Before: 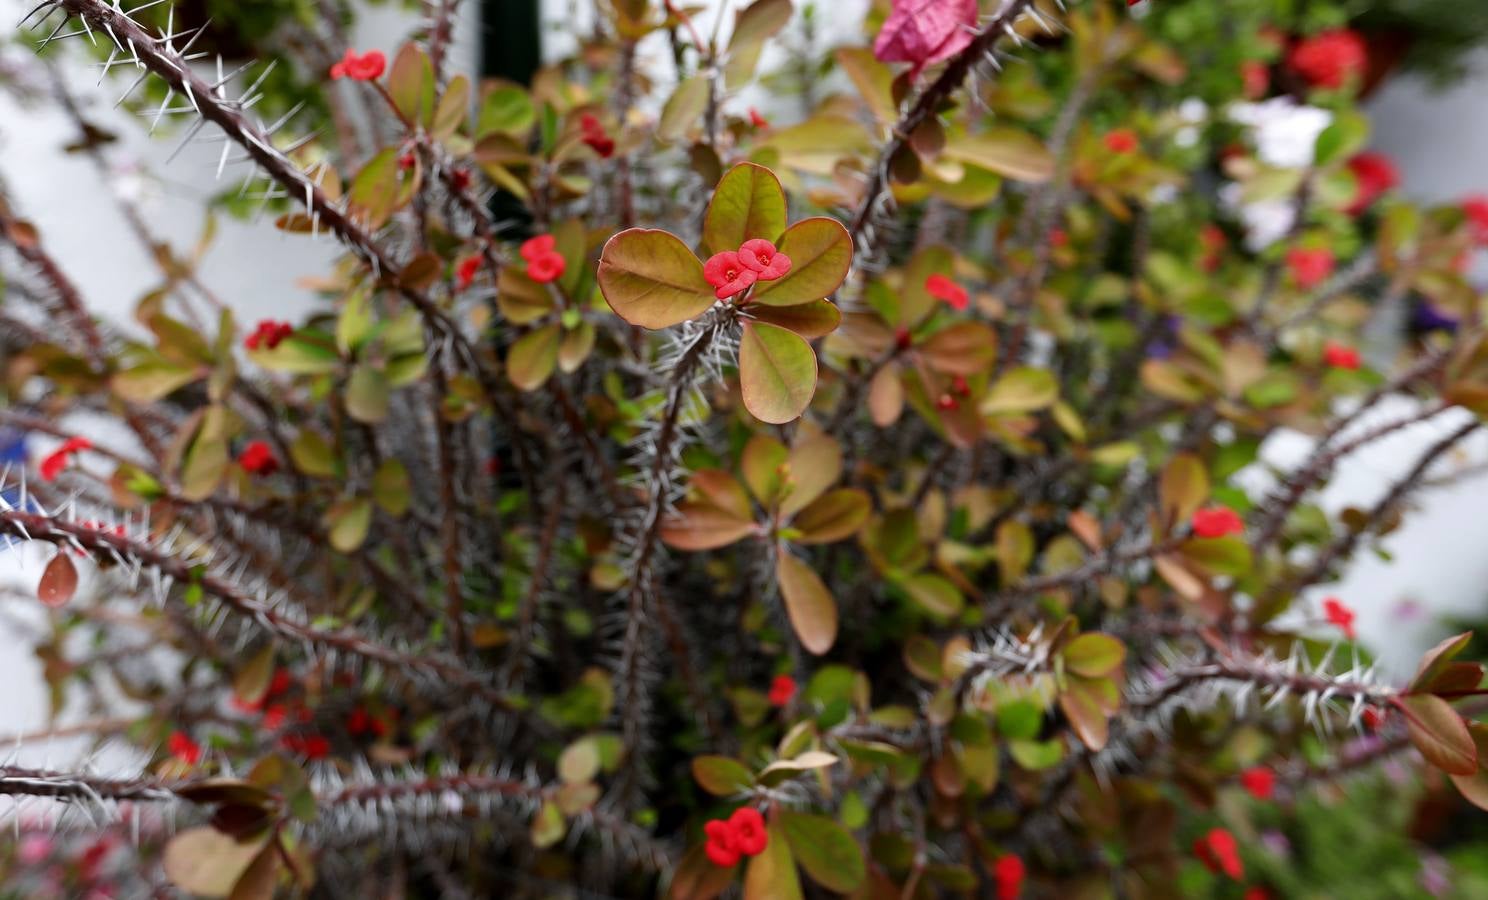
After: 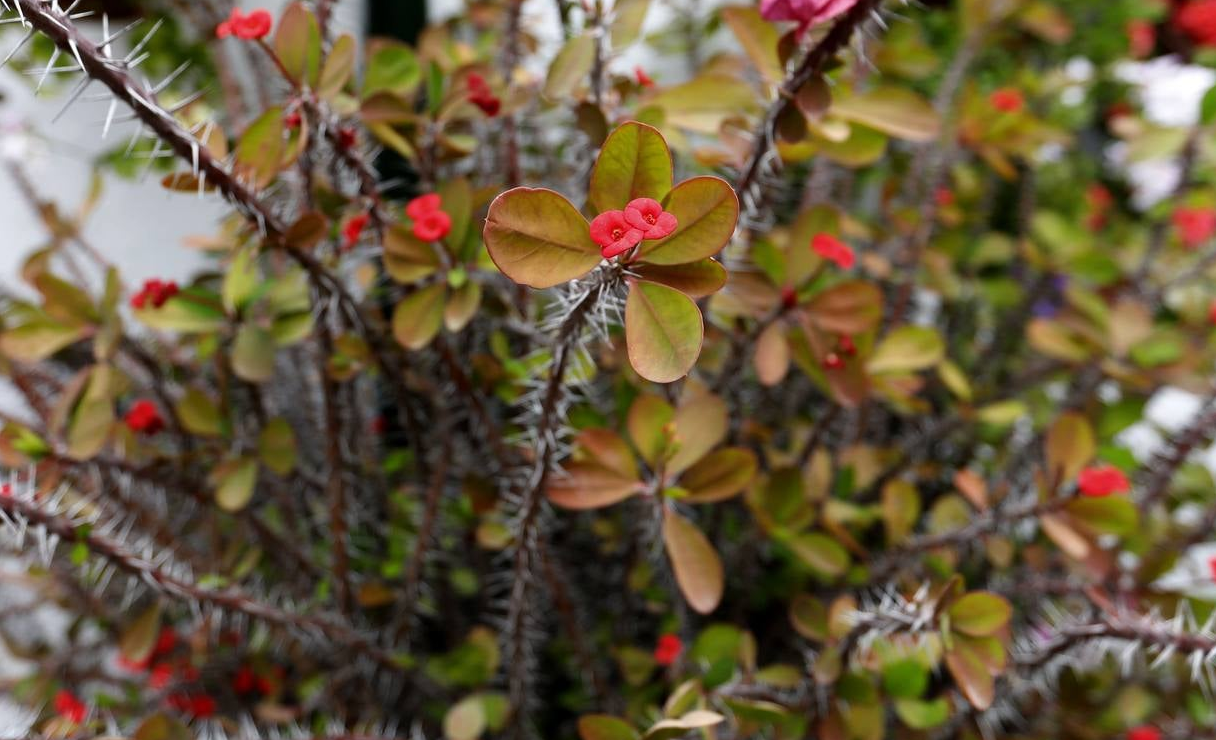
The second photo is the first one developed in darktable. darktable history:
crop and rotate: left 7.664%, top 4.563%, right 10.564%, bottom 13.129%
